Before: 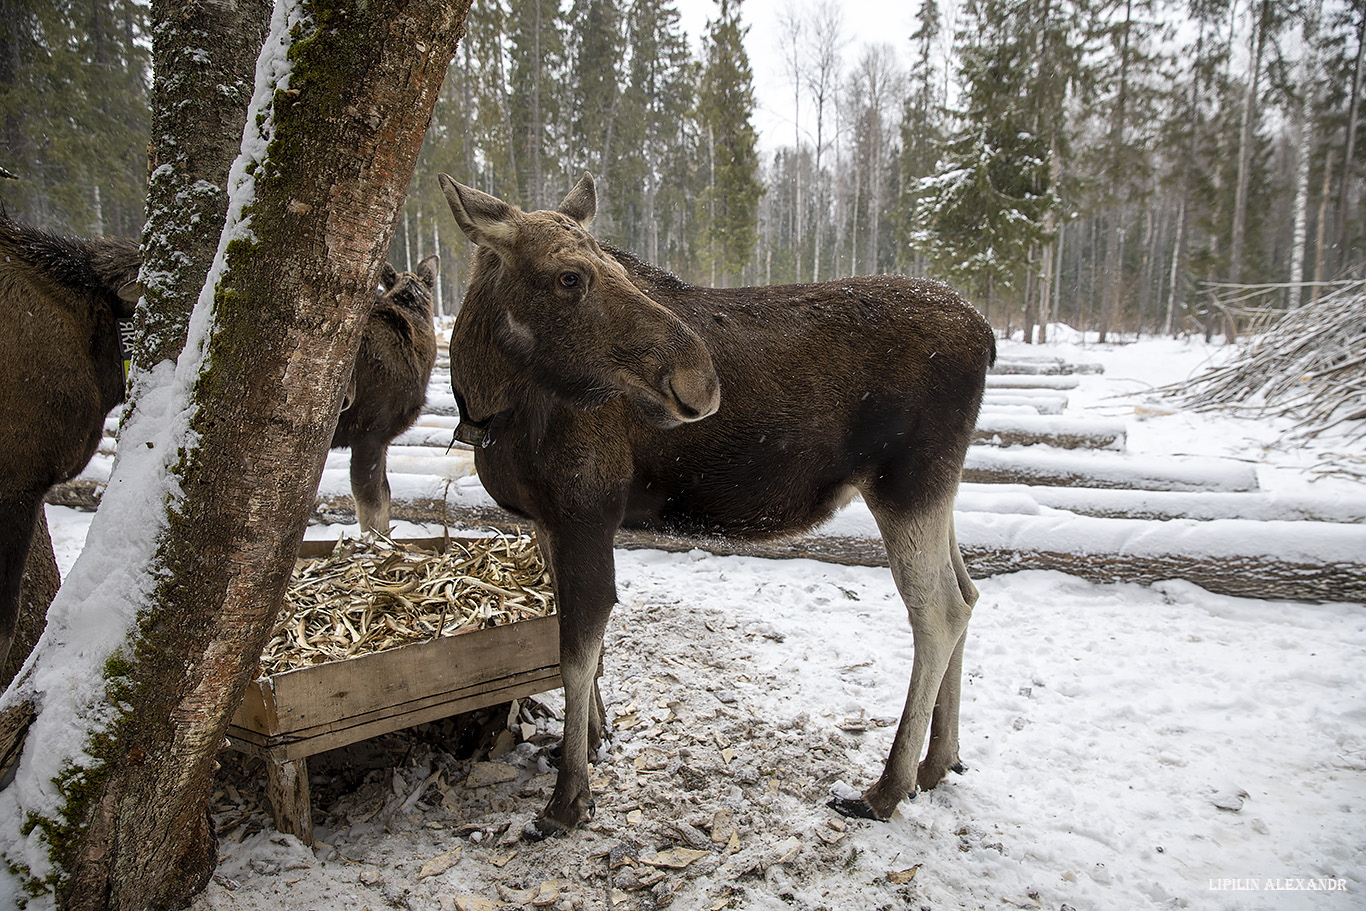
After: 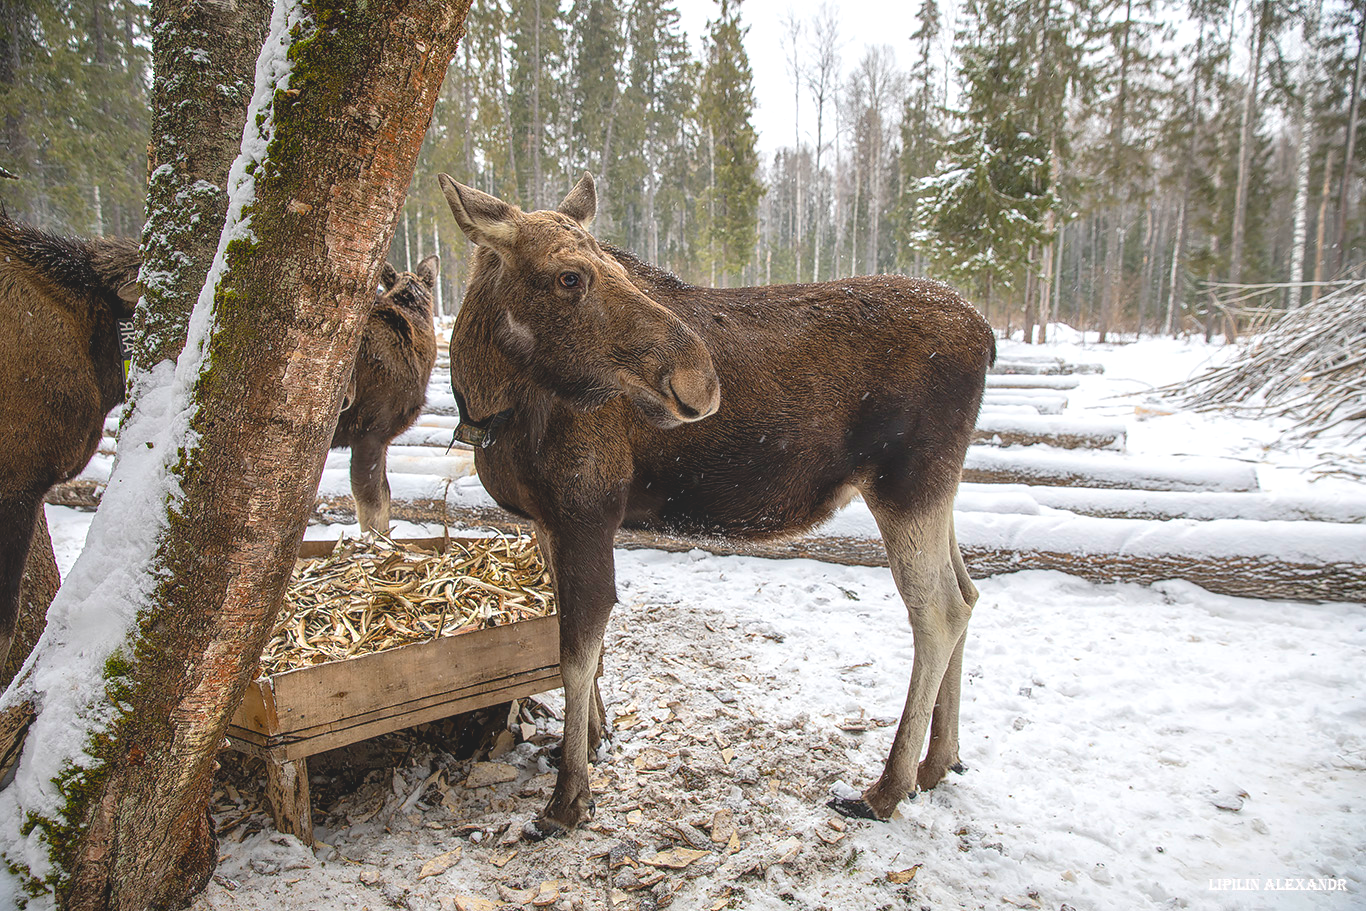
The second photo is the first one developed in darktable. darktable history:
contrast brightness saturation: contrast -0.283
exposure: exposure 0.129 EV, compensate exposure bias true, compensate highlight preservation false
local contrast: on, module defaults
